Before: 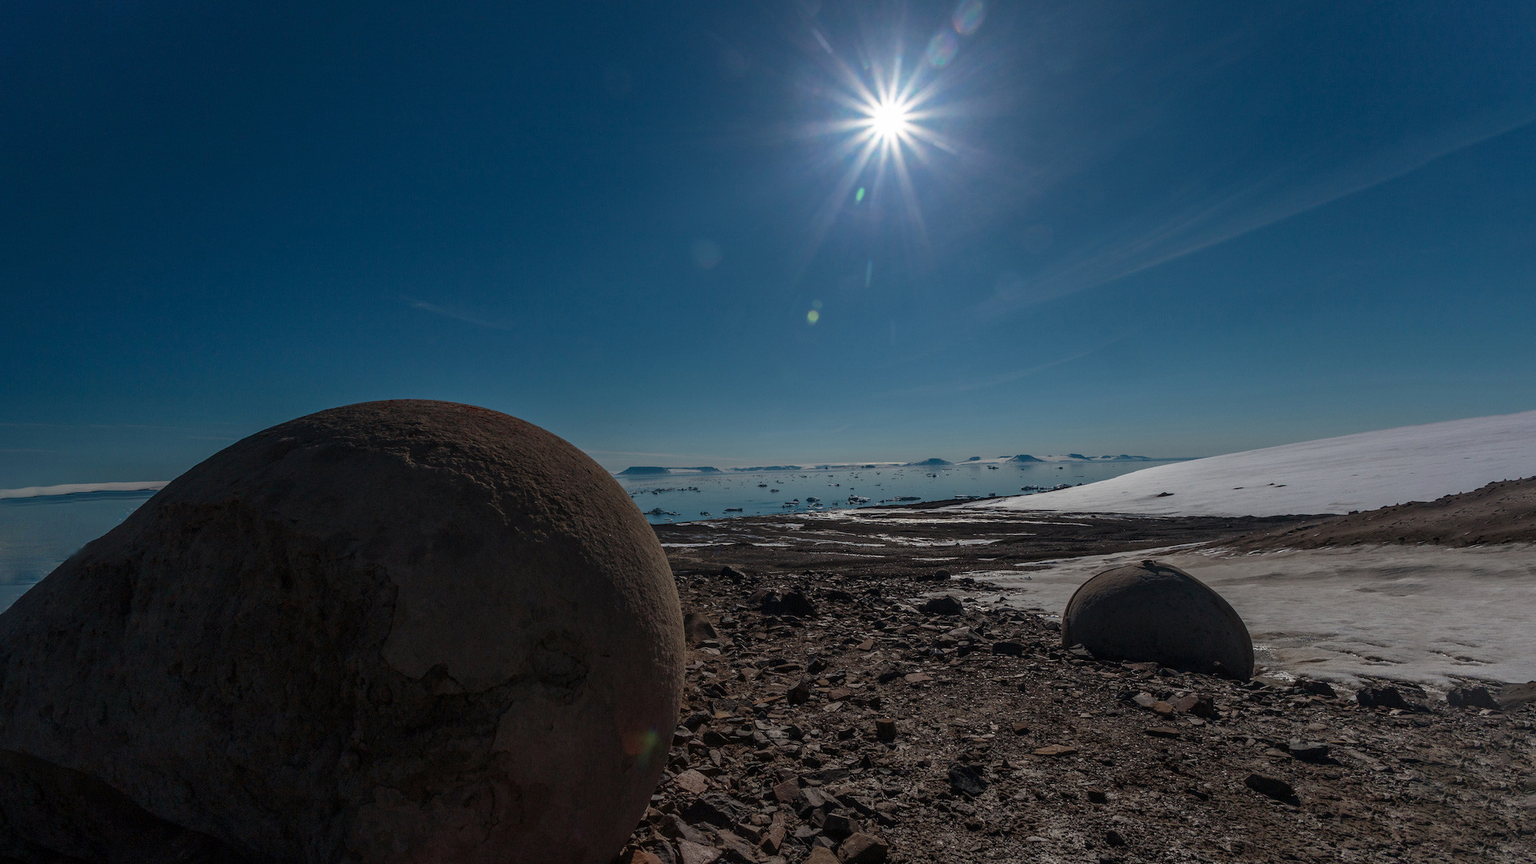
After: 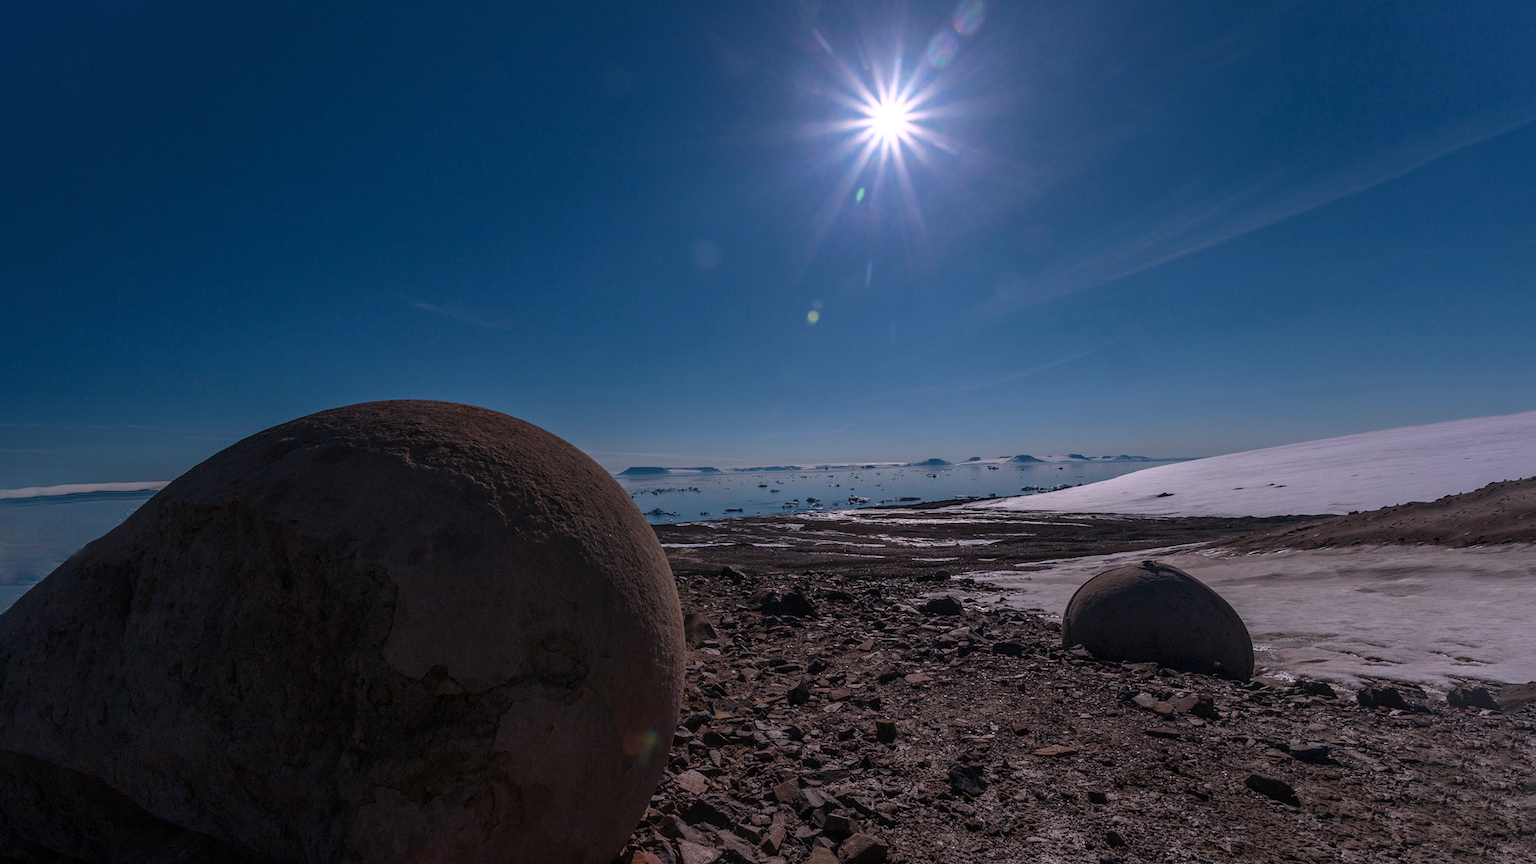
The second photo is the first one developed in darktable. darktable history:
shadows and highlights: shadows 0, highlights 40
white balance: red 1.066, blue 1.119
